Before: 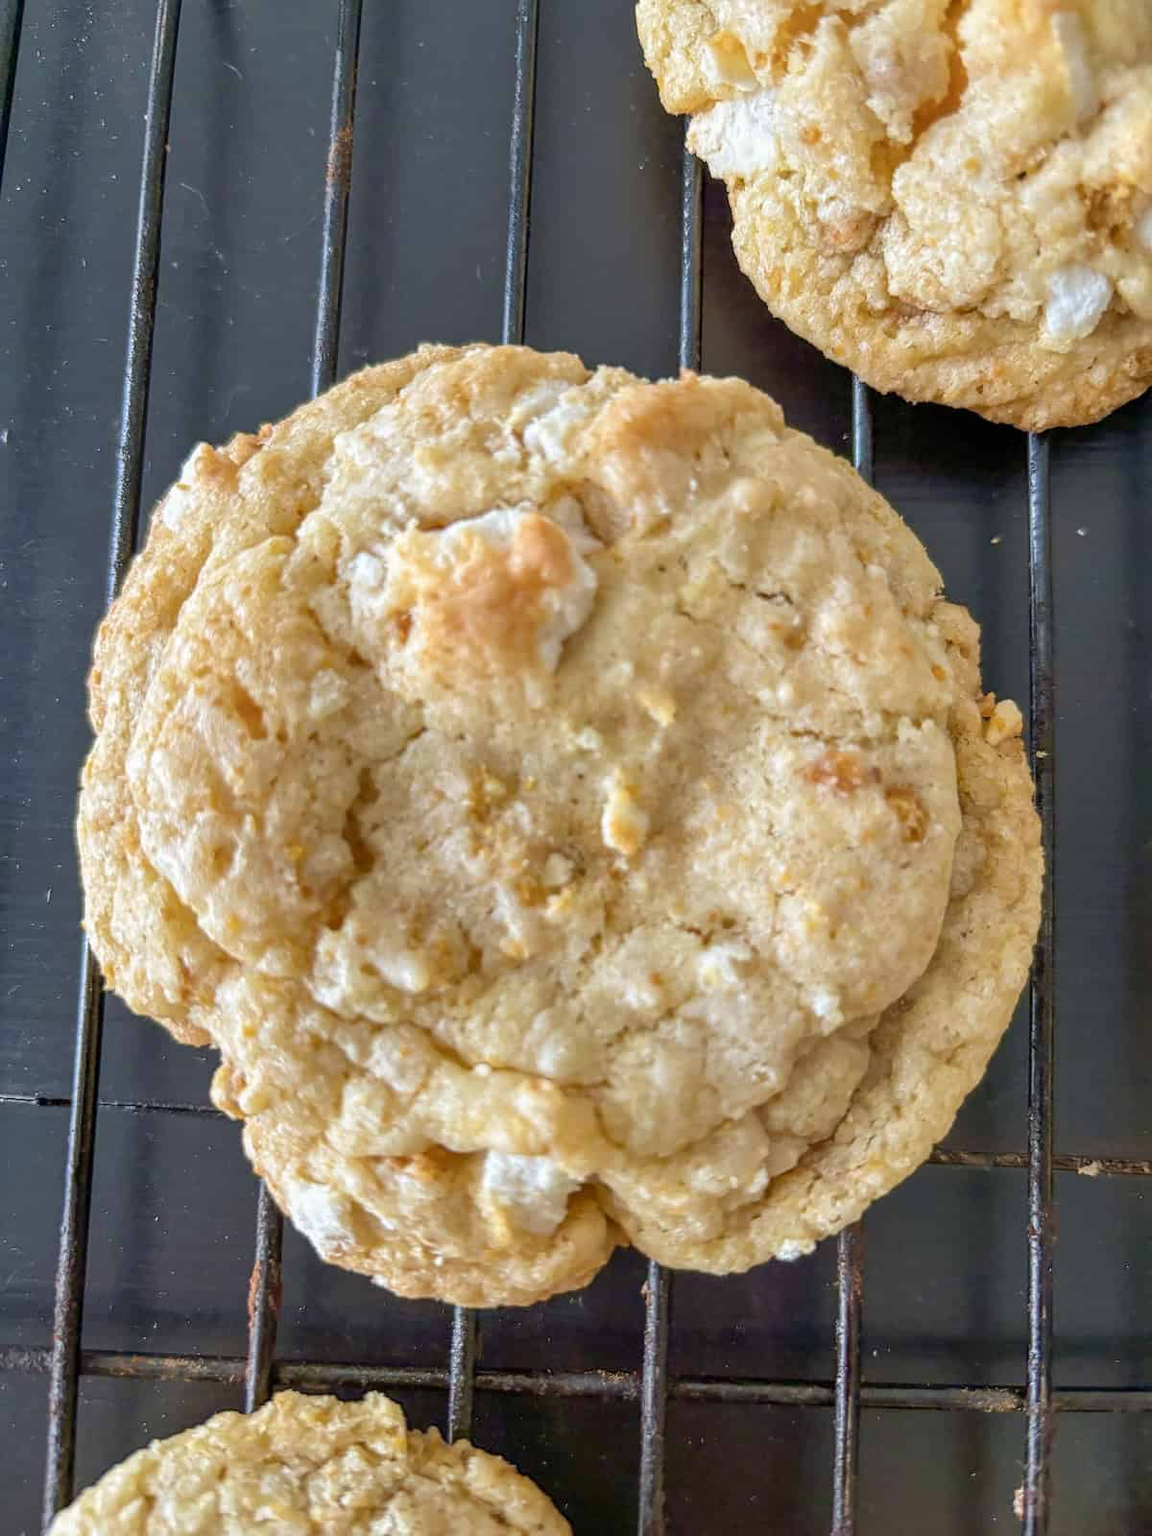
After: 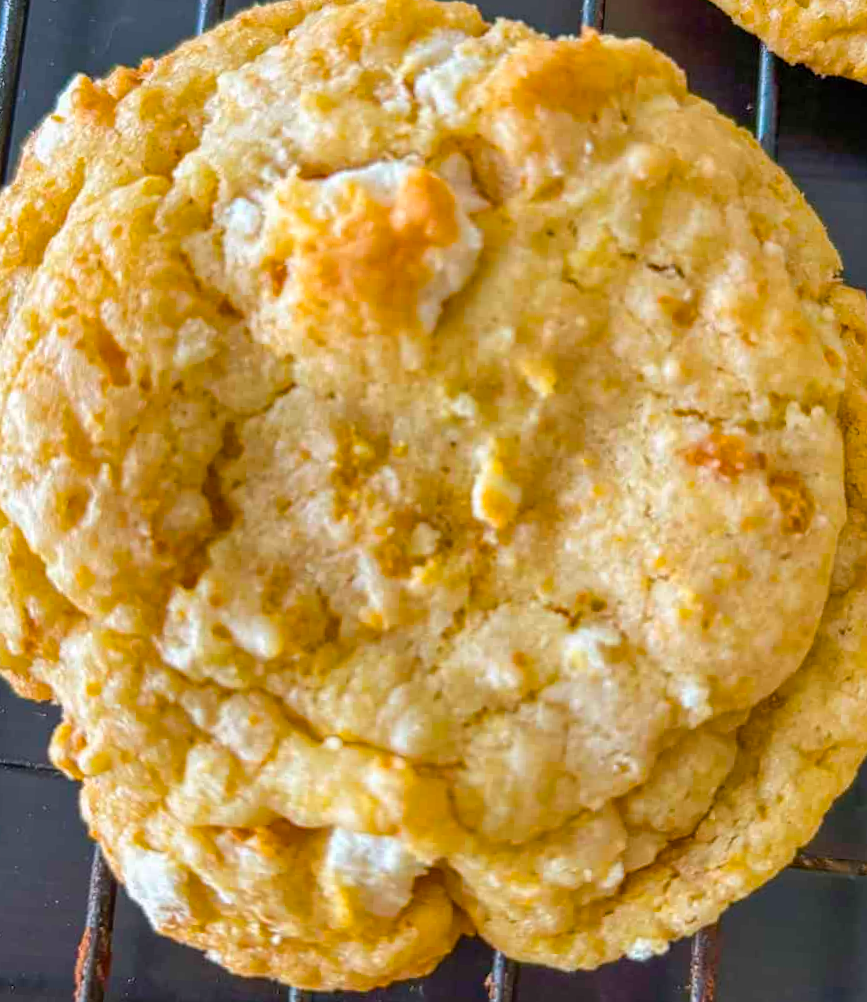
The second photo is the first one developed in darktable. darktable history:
color balance rgb: linear chroma grading › global chroma 15%, perceptual saturation grading › global saturation 30%
white balance: emerald 1
crop and rotate: angle -3.37°, left 9.79%, top 20.73%, right 12.42%, bottom 11.82%
